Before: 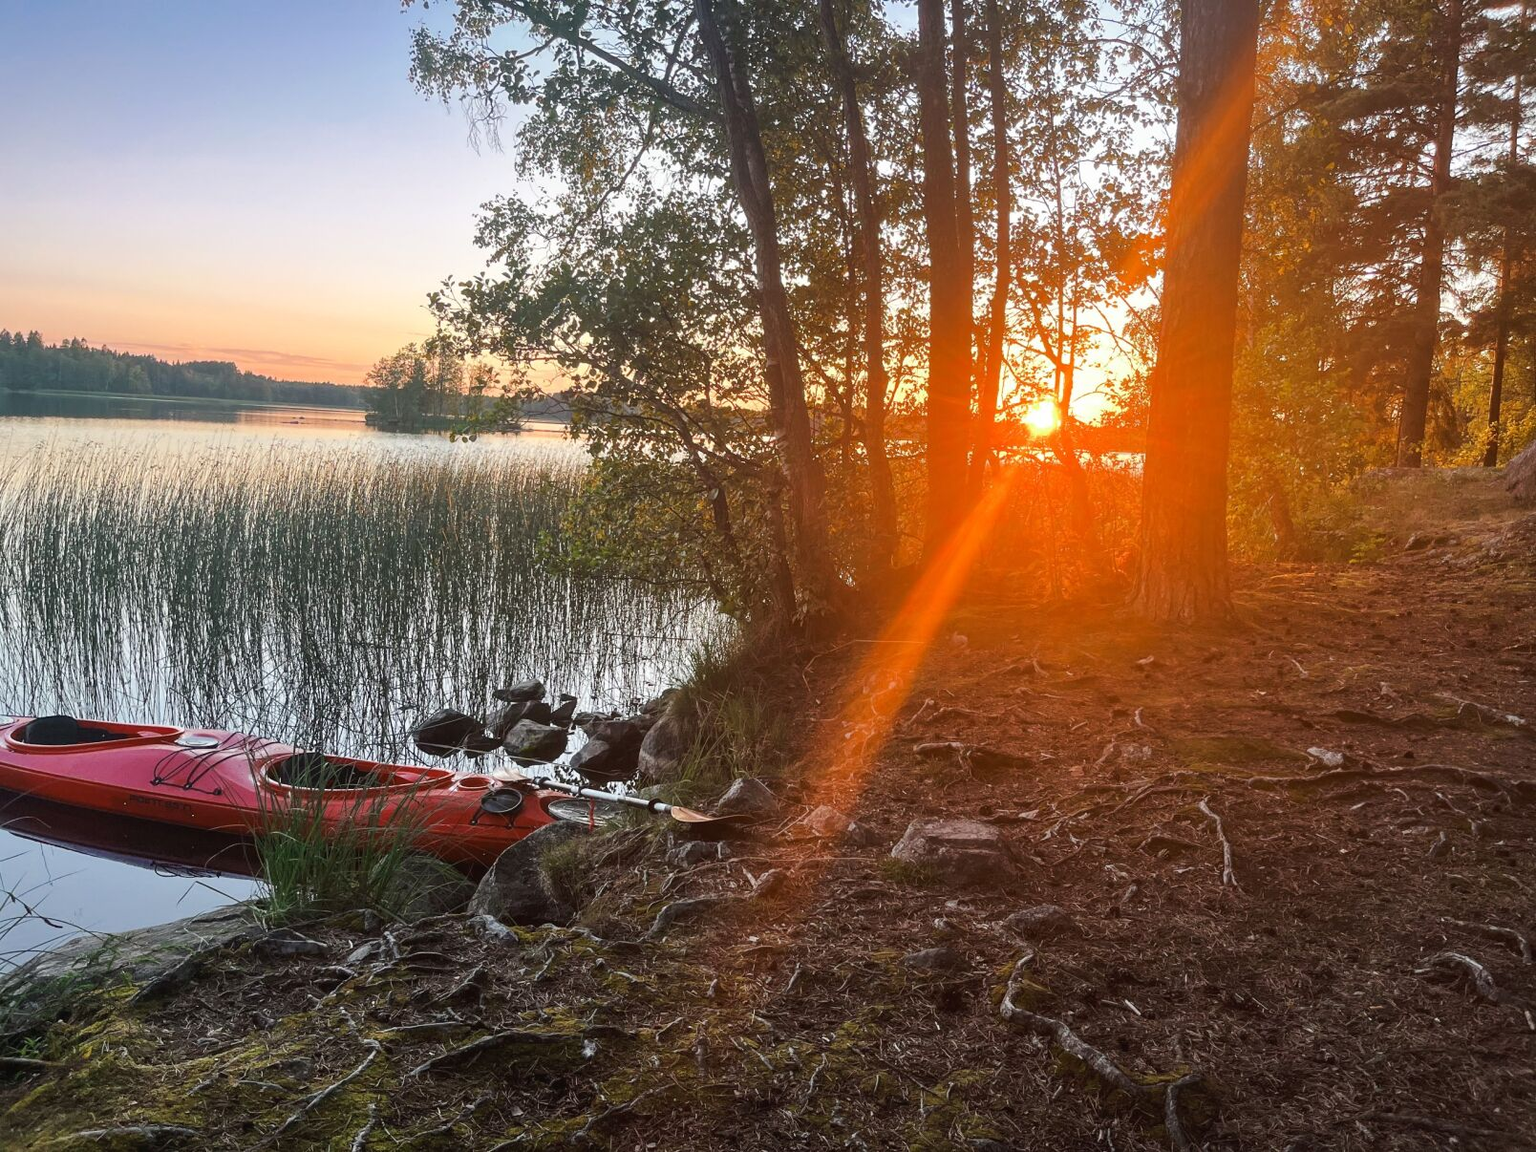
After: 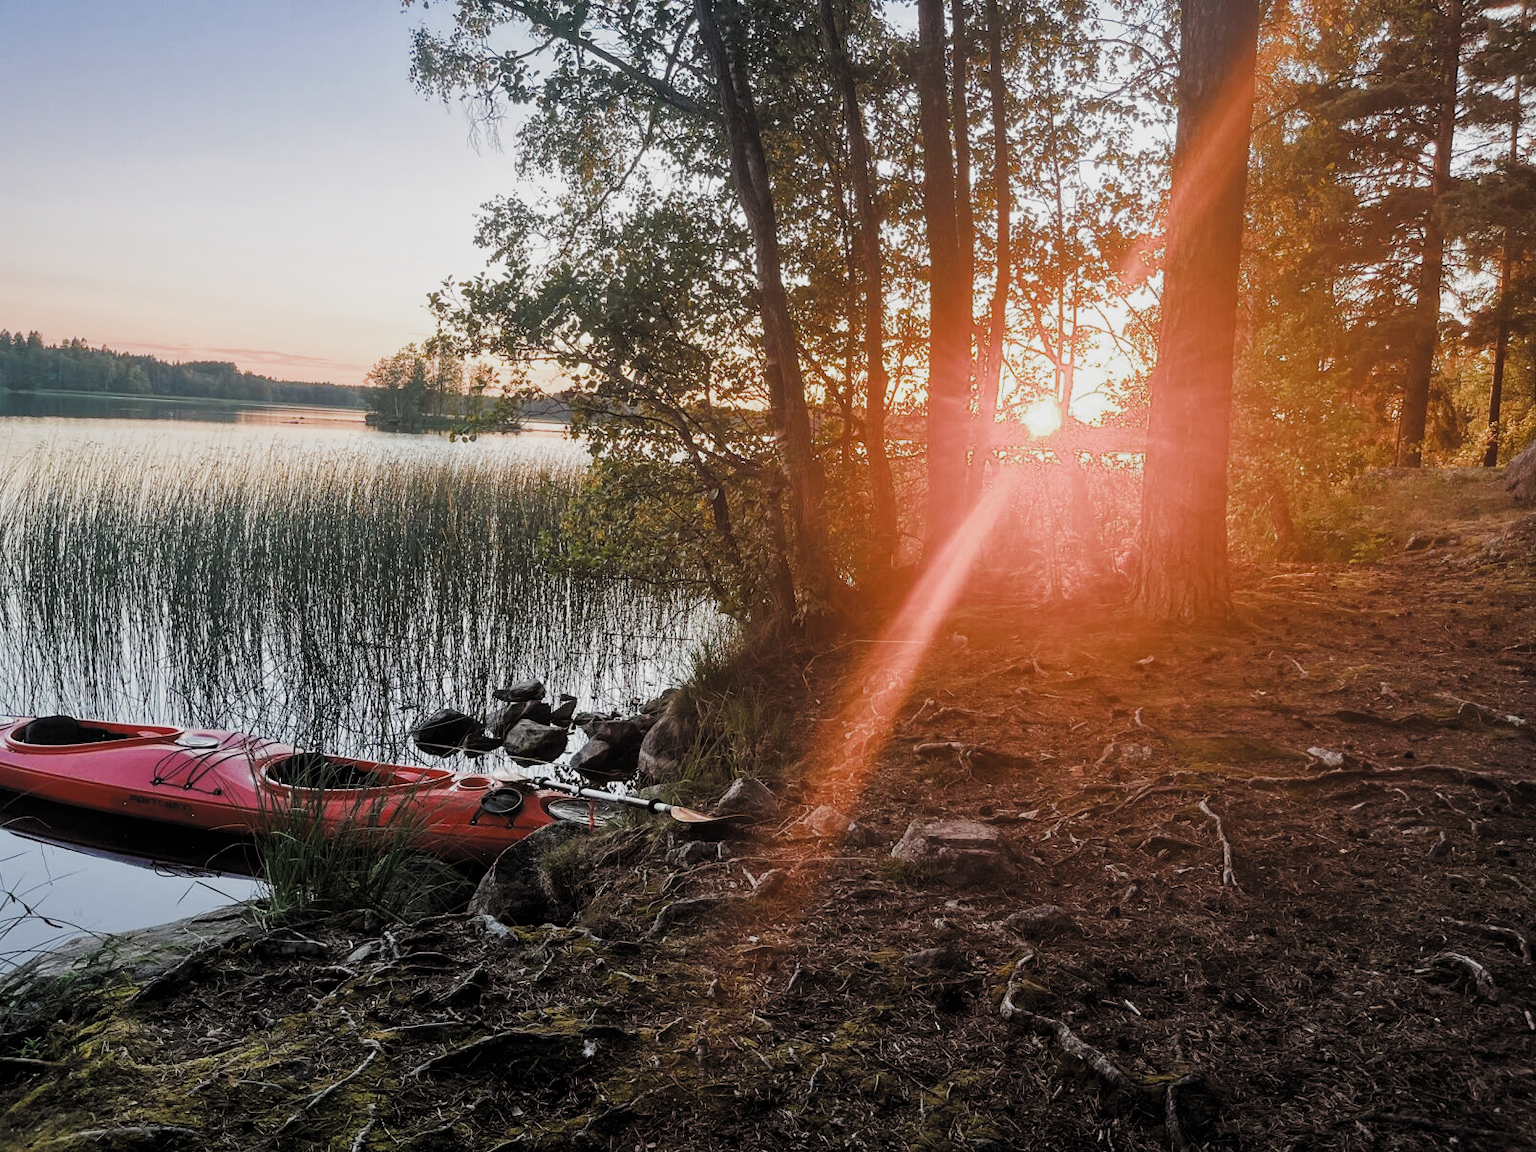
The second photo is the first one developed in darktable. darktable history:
filmic rgb: black relative exposure -4.91 EV, white relative exposure 2.83 EV, hardness 3.71, color science v5 (2021), contrast in shadows safe, contrast in highlights safe
